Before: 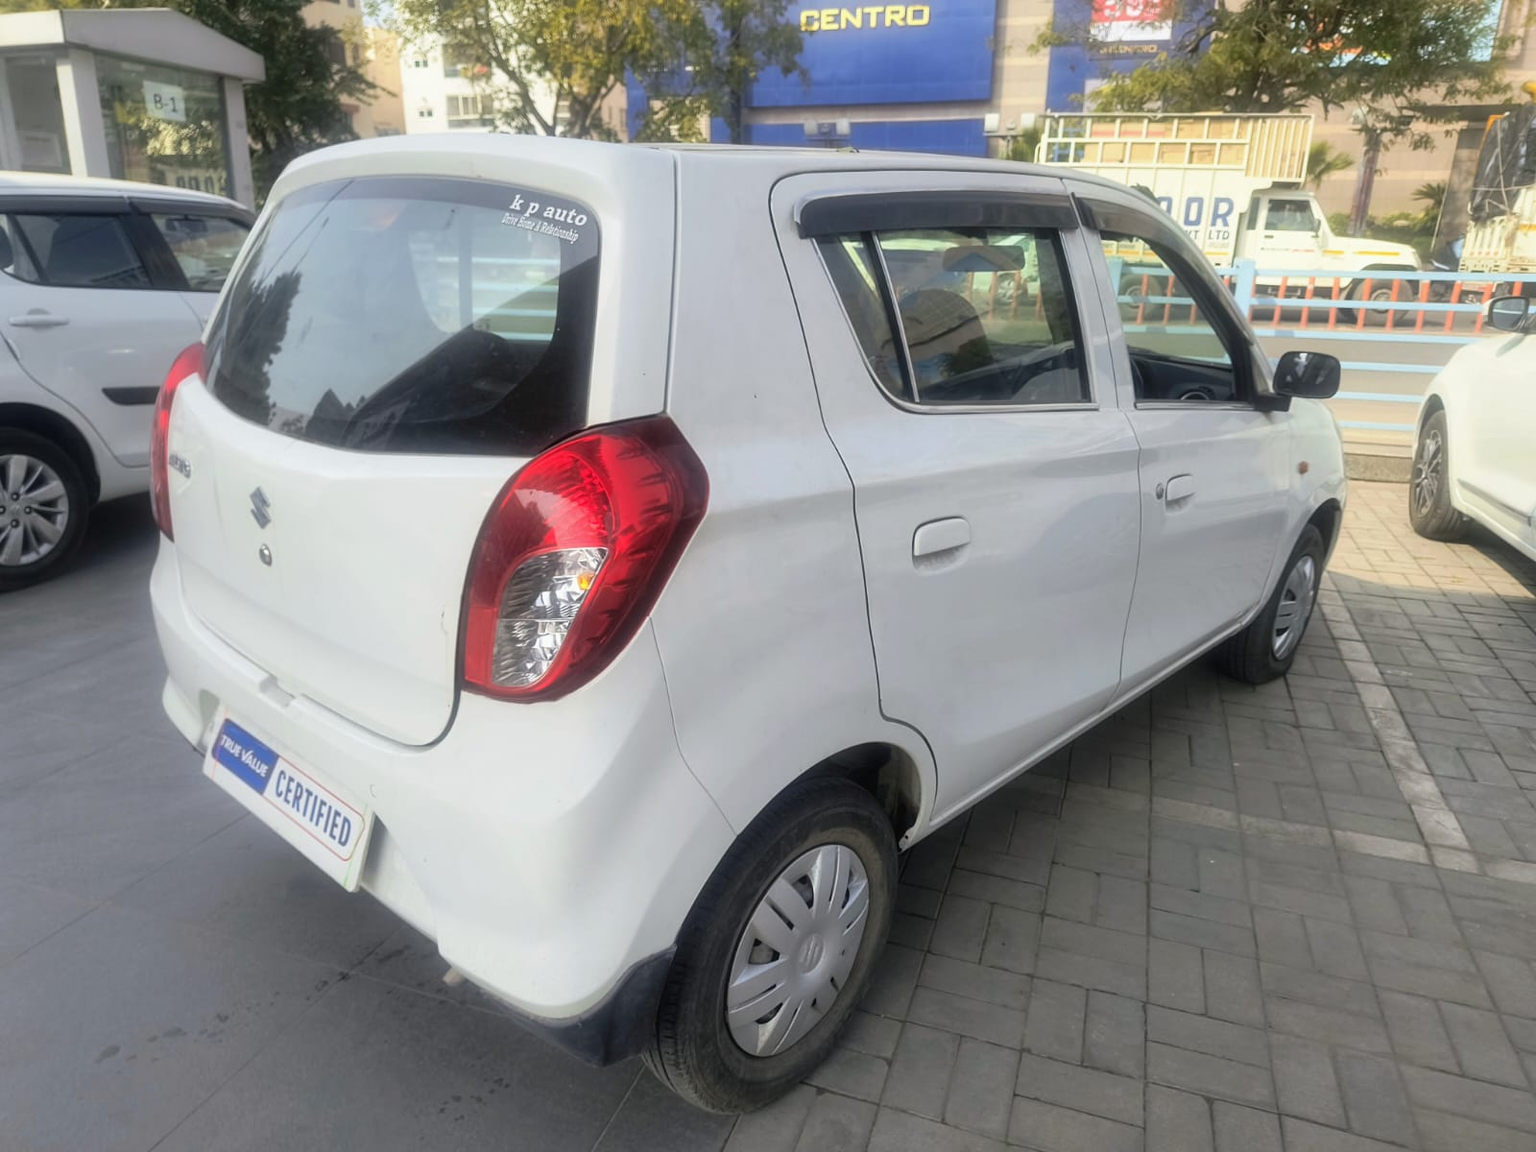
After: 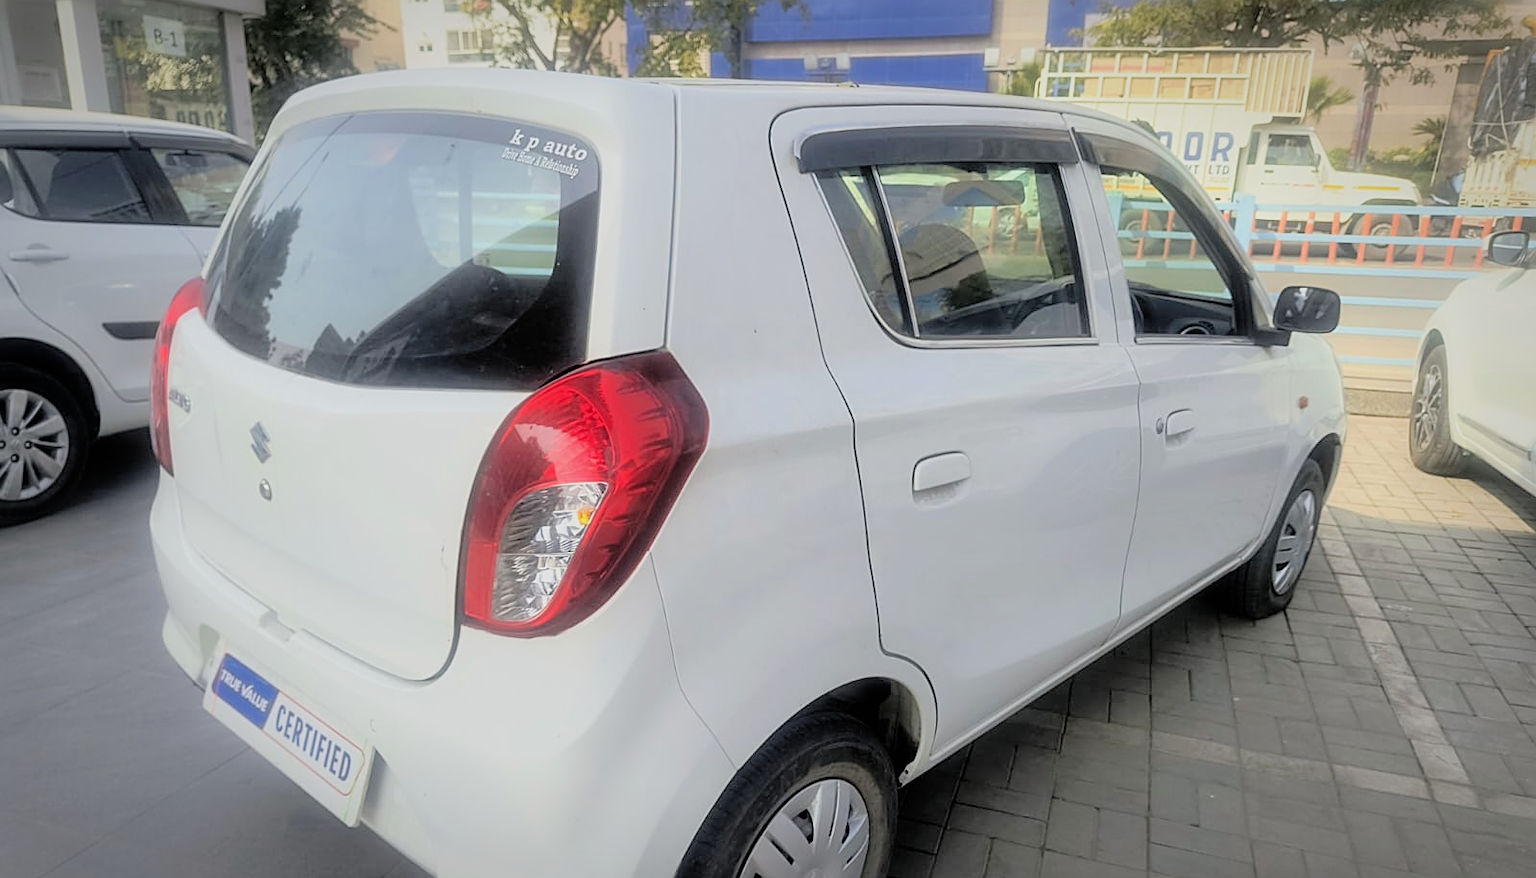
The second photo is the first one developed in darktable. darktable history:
crop: top 5.668%, bottom 18.02%
filmic rgb: black relative exposure -6.62 EV, white relative exposure 4.71 EV, threshold 5.95 EV, hardness 3.11, contrast 0.793, color science v6 (2022), enable highlight reconstruction true
vignetting: brightness -0.409, saturation -0.292, automatic ratio true
tone equalizer: -8 EV -0.774 EV, -7 EV -0.682 EV, -6 EV -0.576 EV, -5 EV -0.408 EV, -3 EV 0.365 EV, -2 EV 0.6 EV, -1 EV 0.689 EV, +0 EV 0.77 EV
sharpen: on, module defaults
